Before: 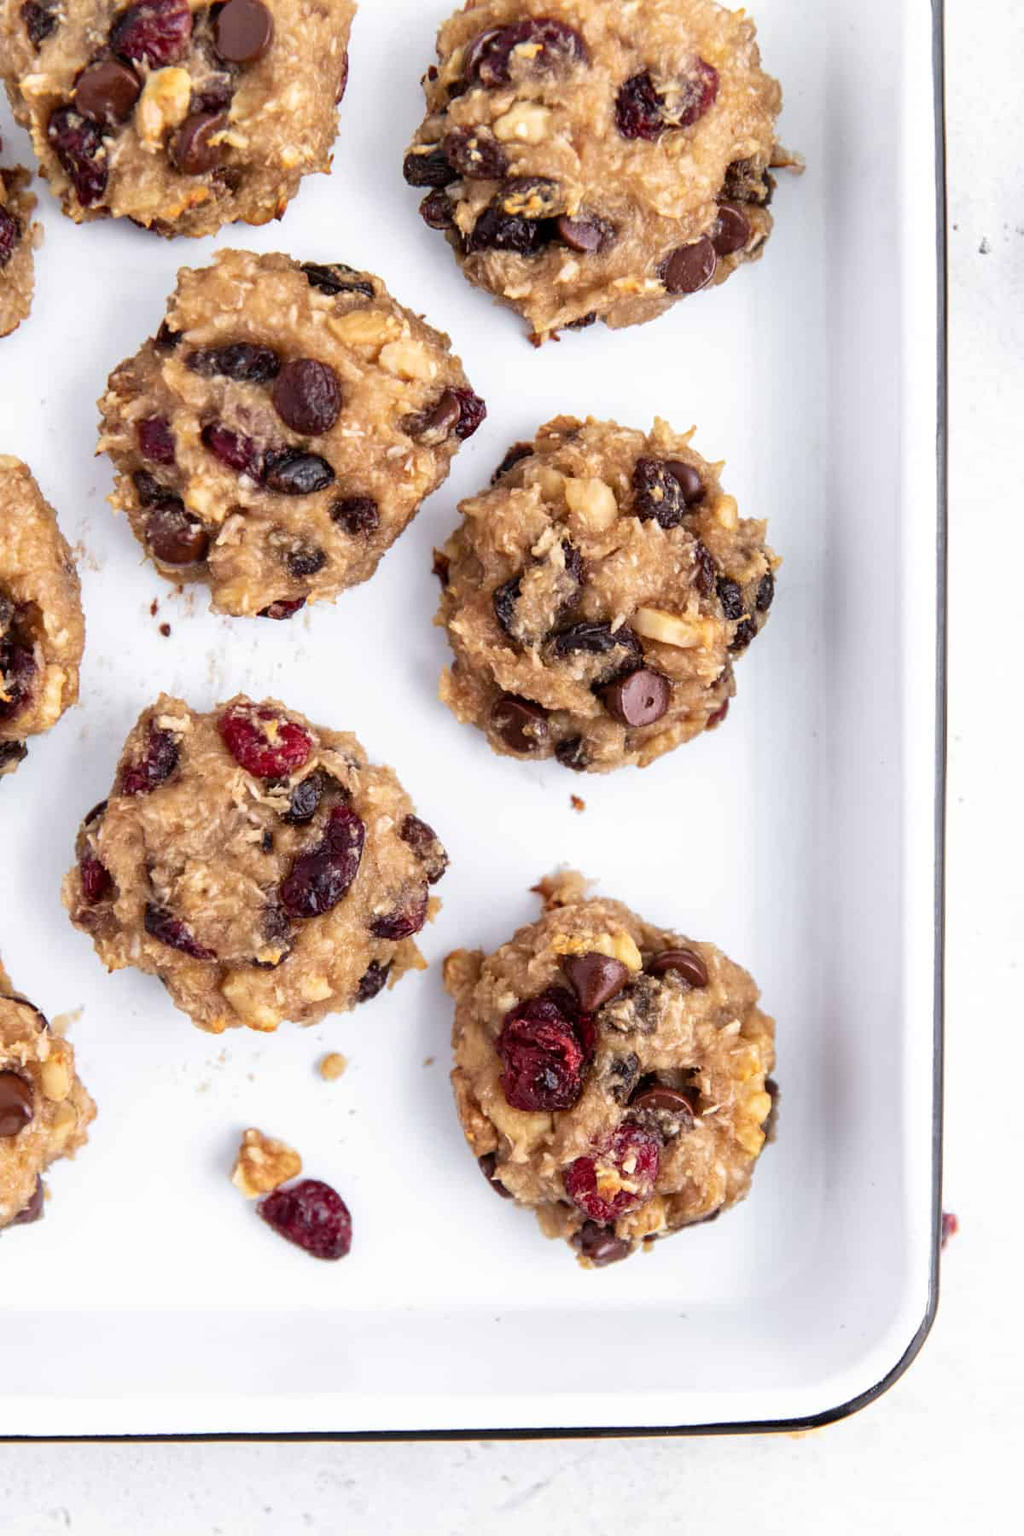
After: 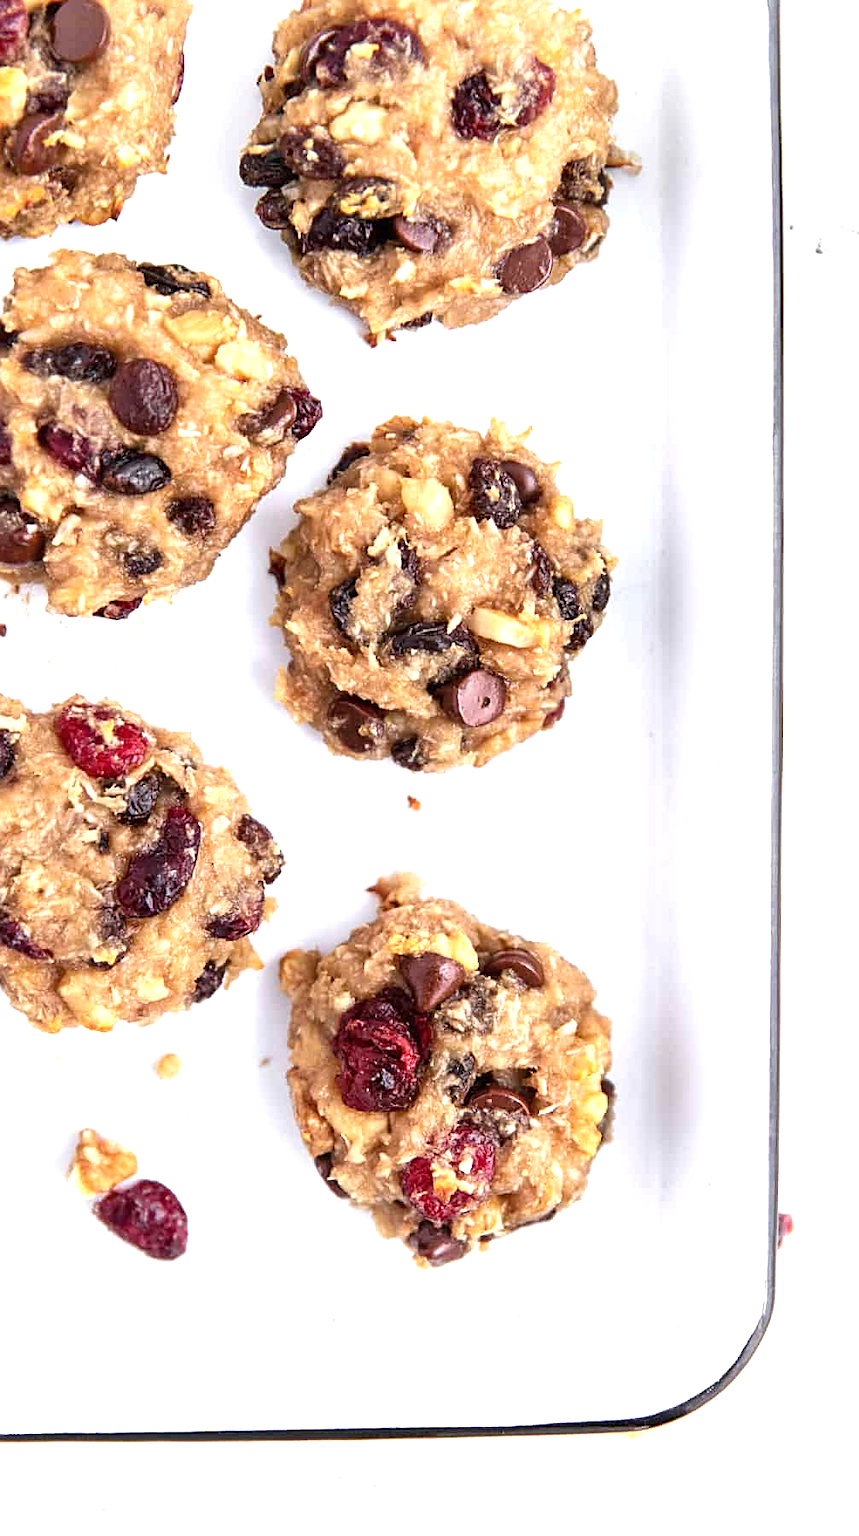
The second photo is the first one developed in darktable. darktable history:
sharpen: on, module defaults
exposure: black level correction 0, exposure 0.702 EV, compensate highlight preservation false
crop: left 16.042%
